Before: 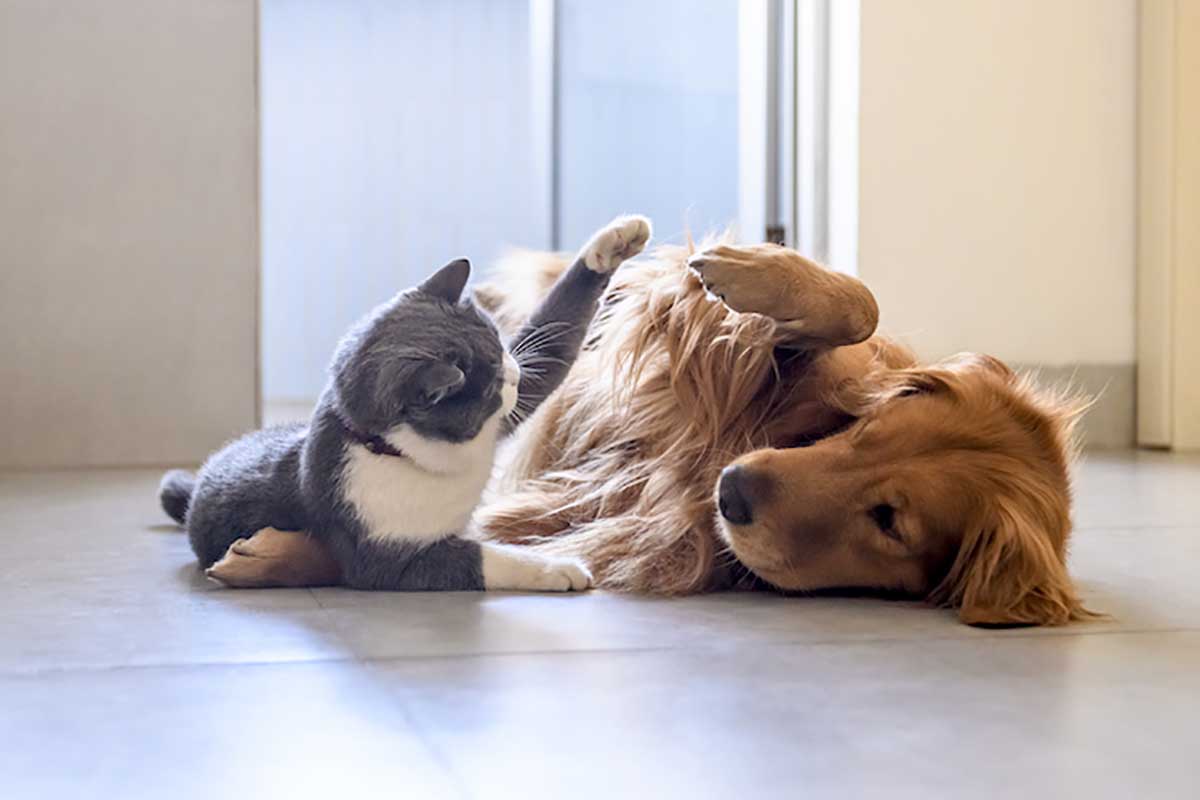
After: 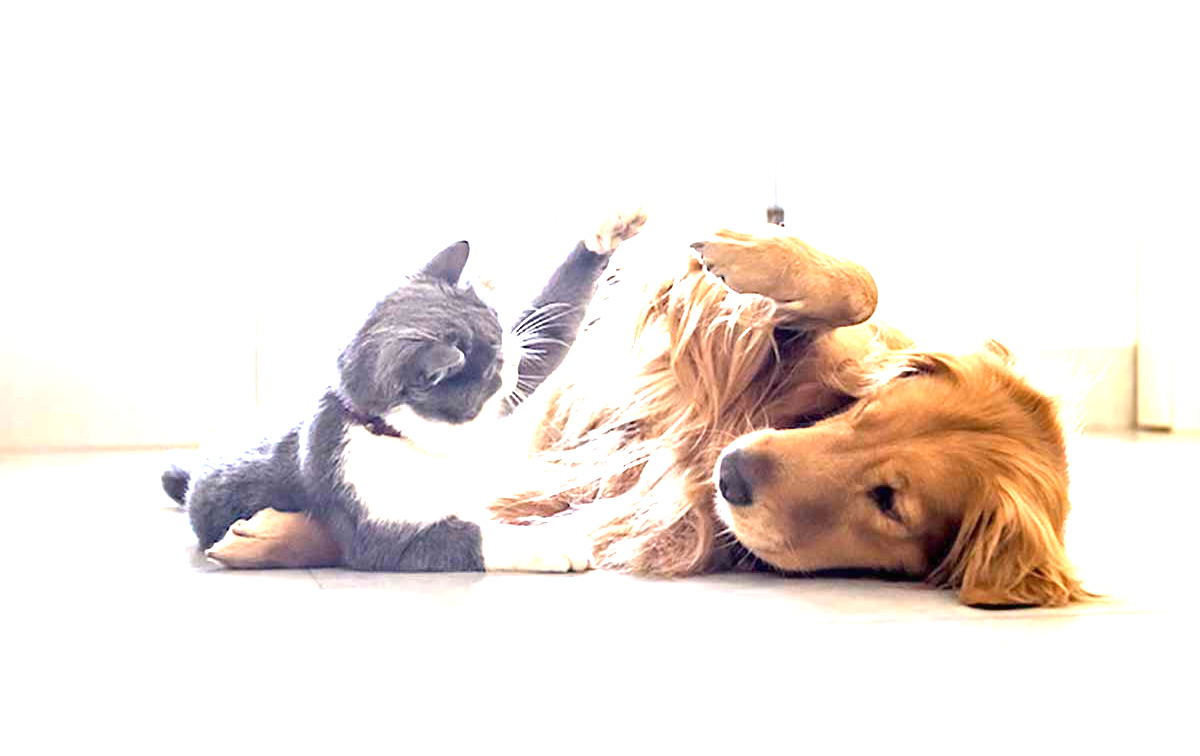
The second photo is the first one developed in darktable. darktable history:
crop and rotate: top 2.479%, bottom 3.018%
exposure: black level correction 0, exposure 2 EV, compensate highlight preservation false
